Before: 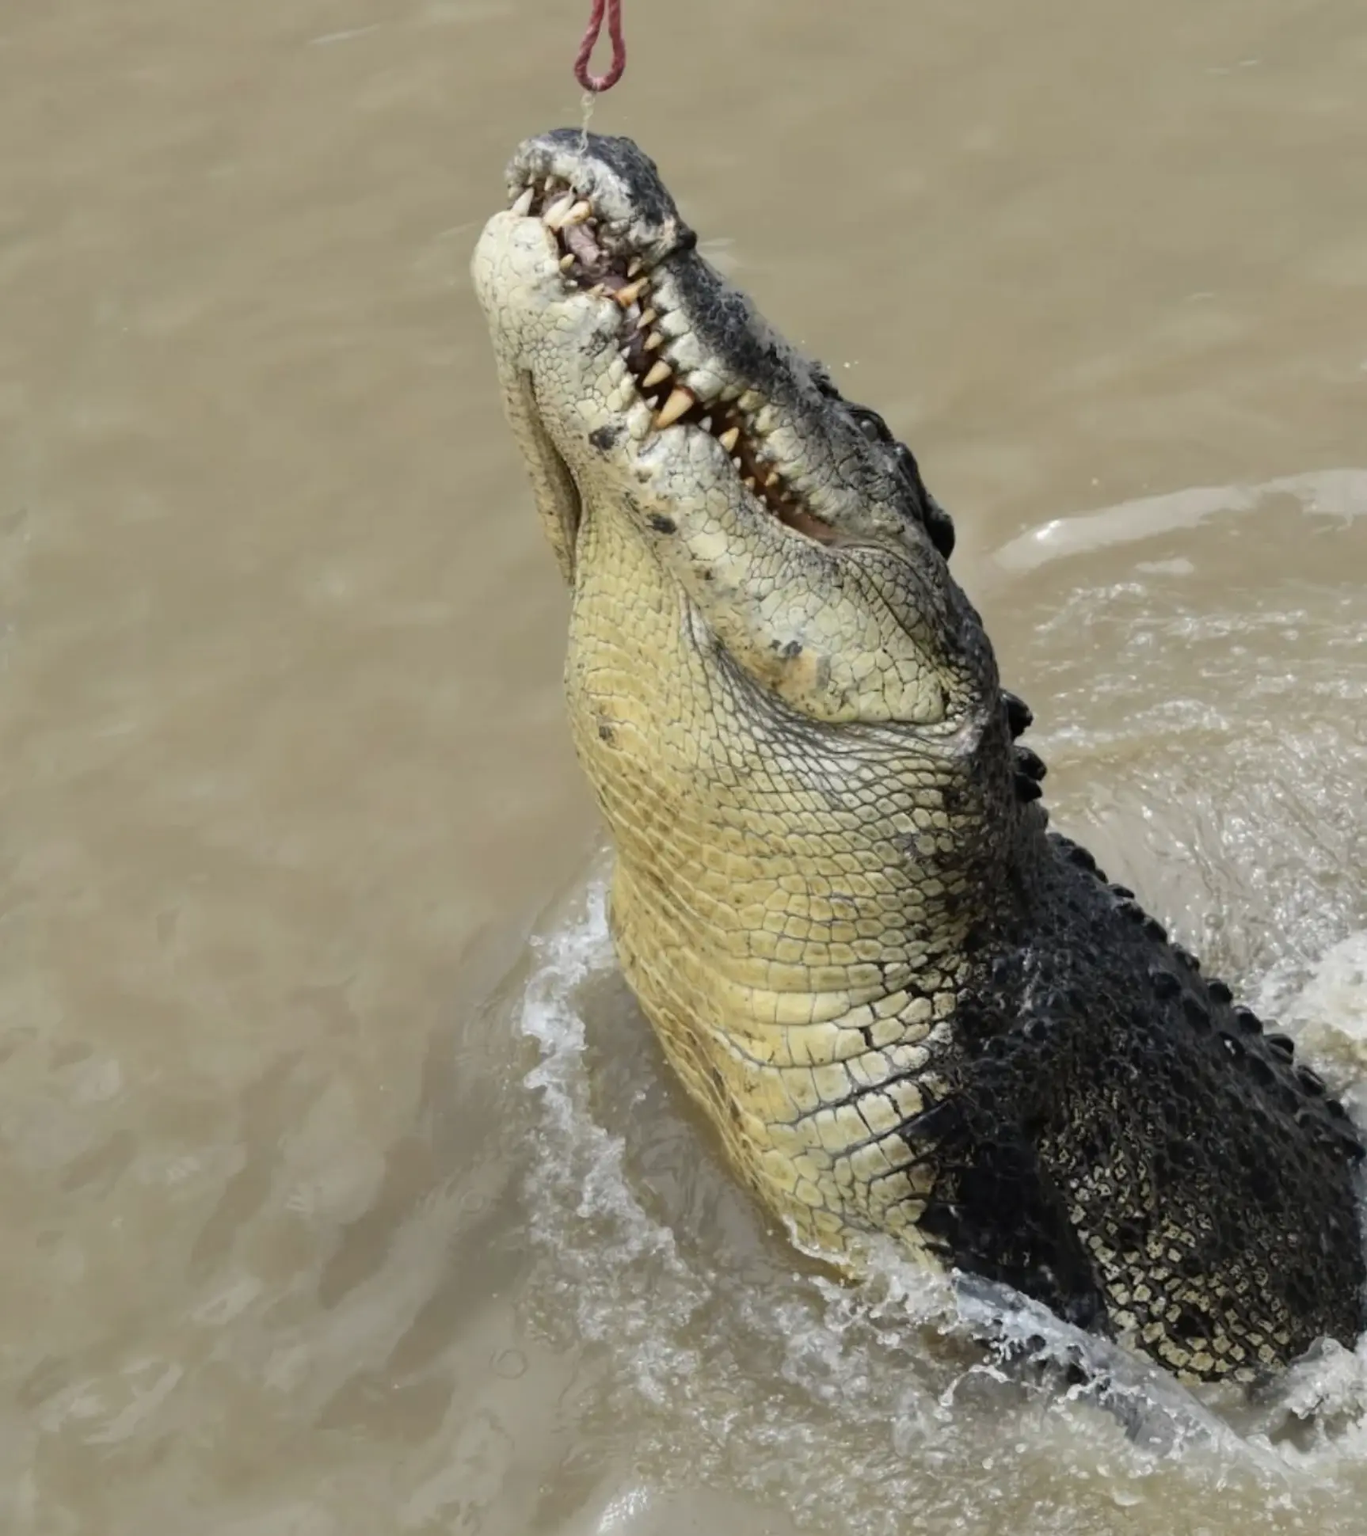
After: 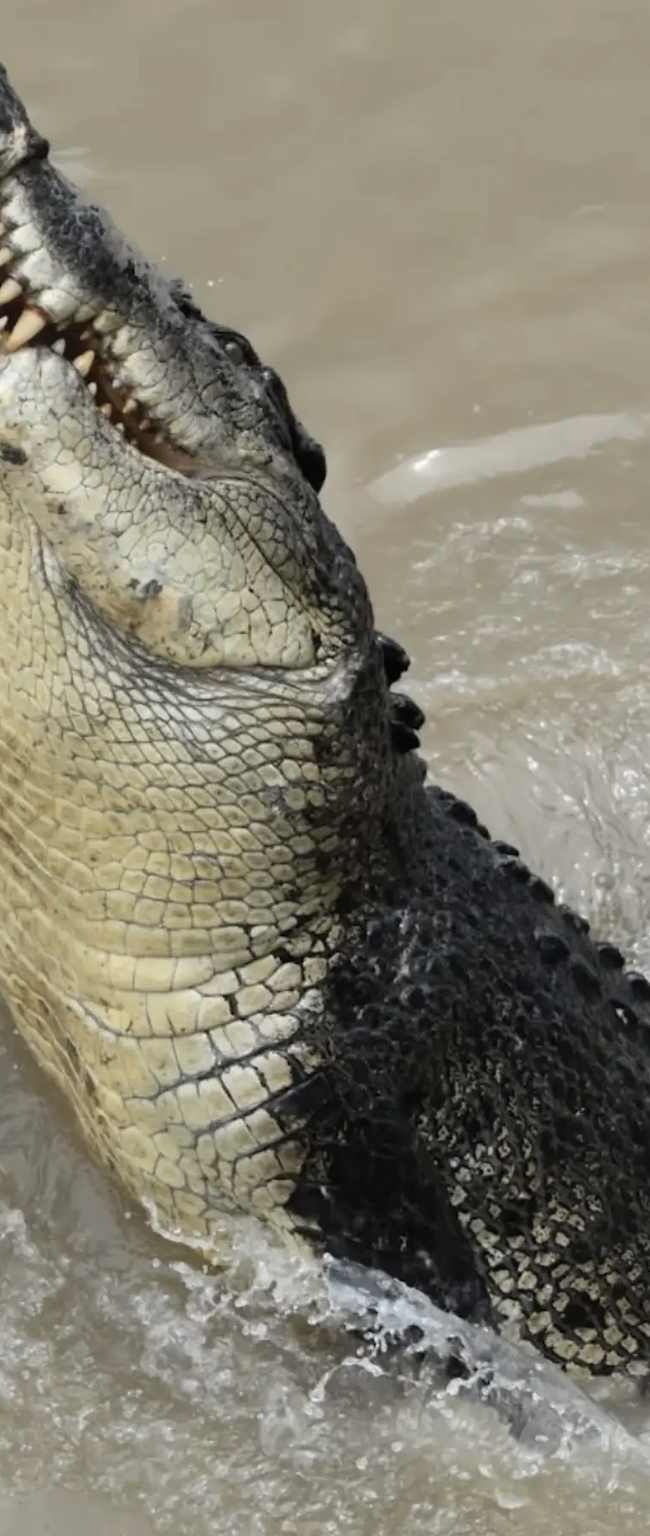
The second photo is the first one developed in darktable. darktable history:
color zones: curves: ch0 [(0, 0.5) (0.143, 0.5) (0.286, 0.5) (0.429, 0.504) (0.571, 0.5) (0.714, 0.509) (0.857, 0.5) (1, 0.5)]; ch1 [(0, 0.425) (0.143, 0.425) (0.286, 0.375) (0.429, 0.405) (0.571, 0.5) (0.714, 0.47) (0.857, 0.425) (1, 0.435)]; ch2 [(0, 0.5) (0.143, 0.5) (0.286, 0.5) (0.429, 0.517) (0.571, 0.5) (0.714, 0.51) (0.857, 0.5) (1, 0.5)]
bloom: size 5%, threshold 95%, strength 15%
crop: left 47.628%, top 6.643%, right 7.874%
